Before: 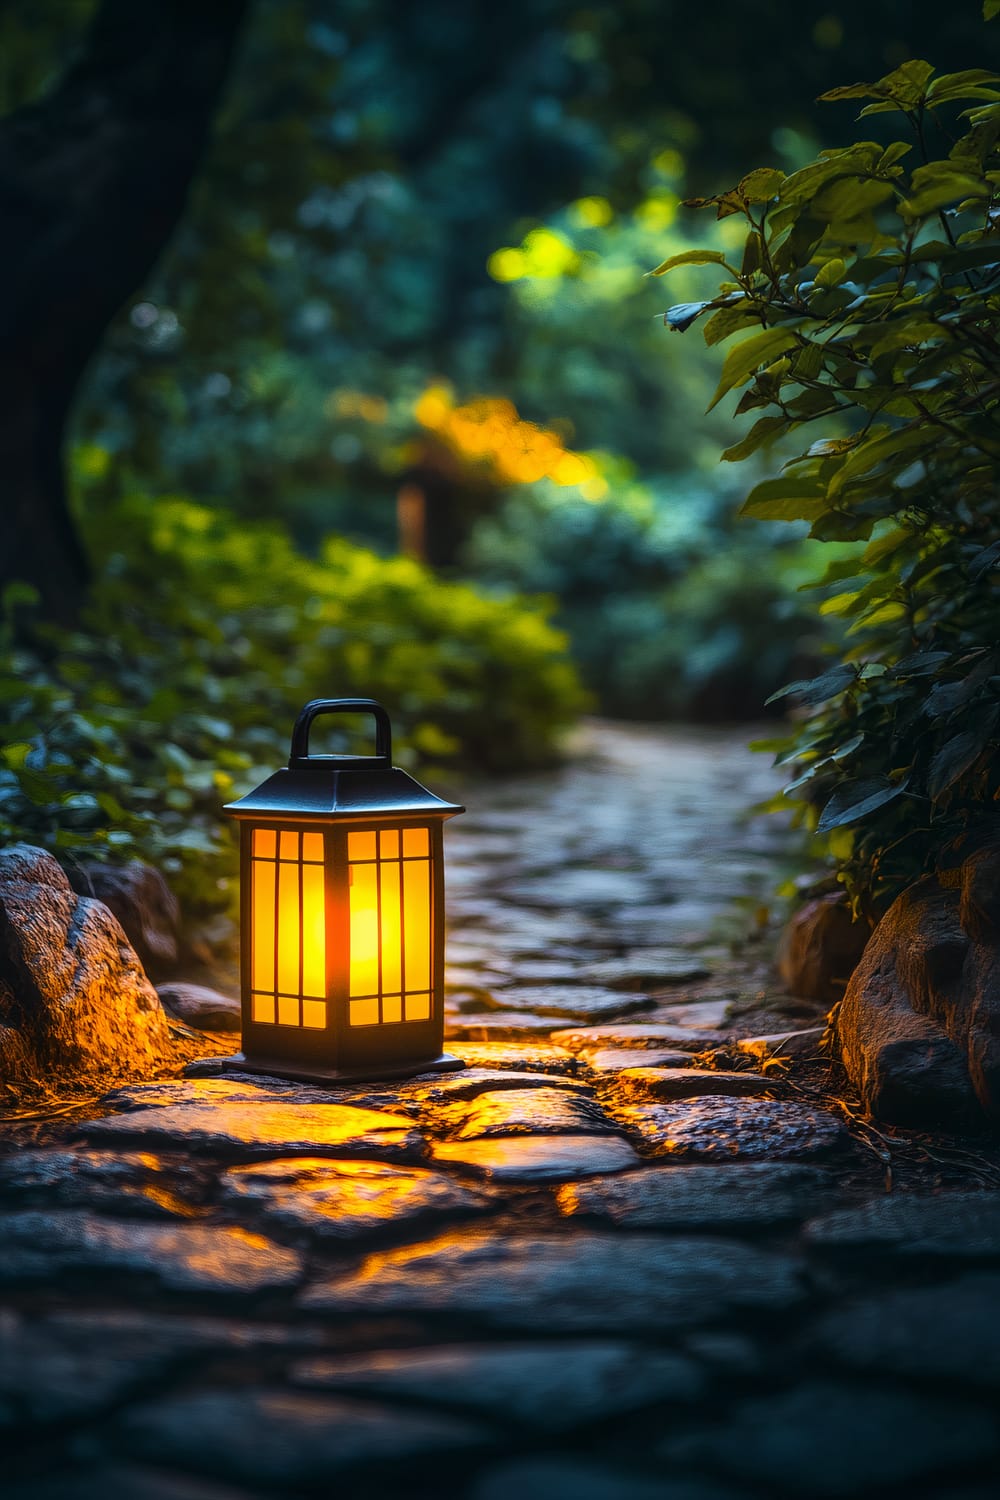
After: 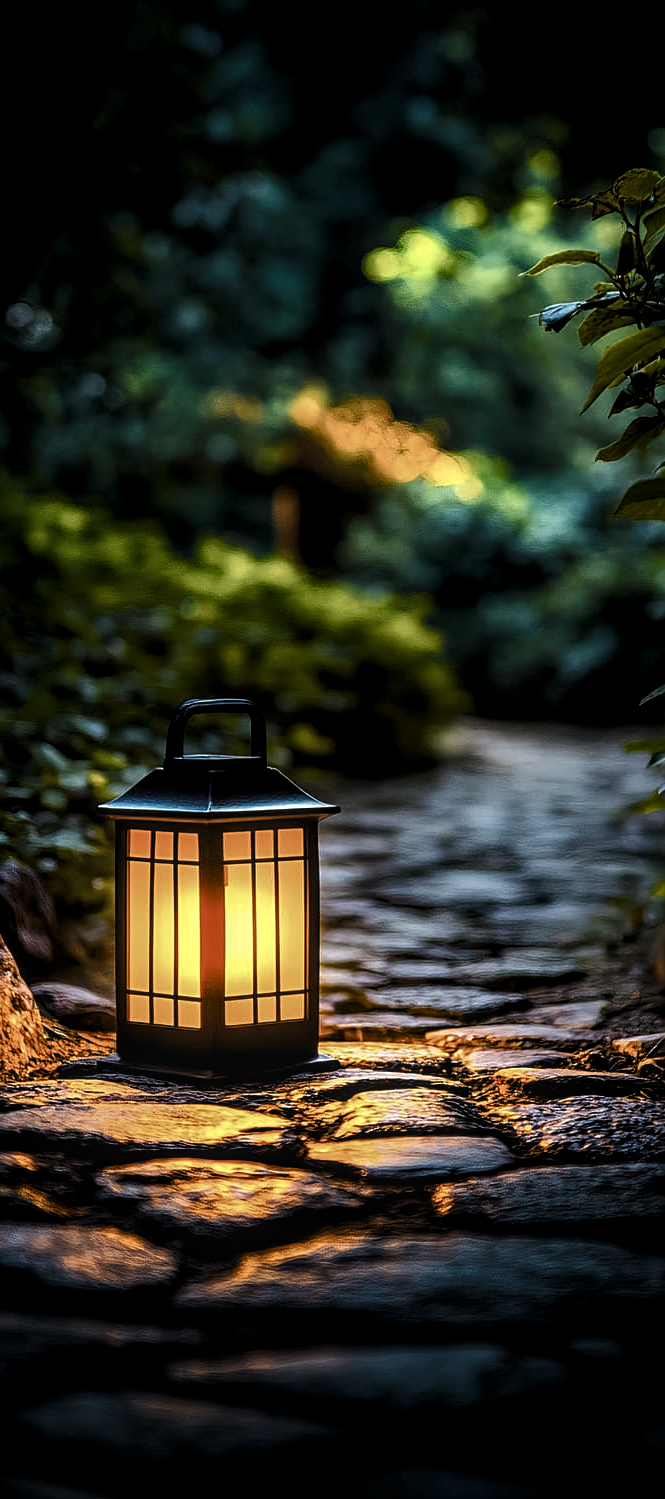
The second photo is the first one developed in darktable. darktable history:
crop and rotate: left 12.569%, right 20.88%
color balance rgb: power › hue 210.91°, perceptual saturation grading › global saturation 20%, perceptual saturation grading › highlights -50.6%, perceptual saturation grading › shadows 30.15%
local contrast: on, module defaults
levels: levels [0.101, 0.578, 0.953]
sharpen: on, module defaults
exposure: exposure -0.056 EV, compensate highlight preservation false
